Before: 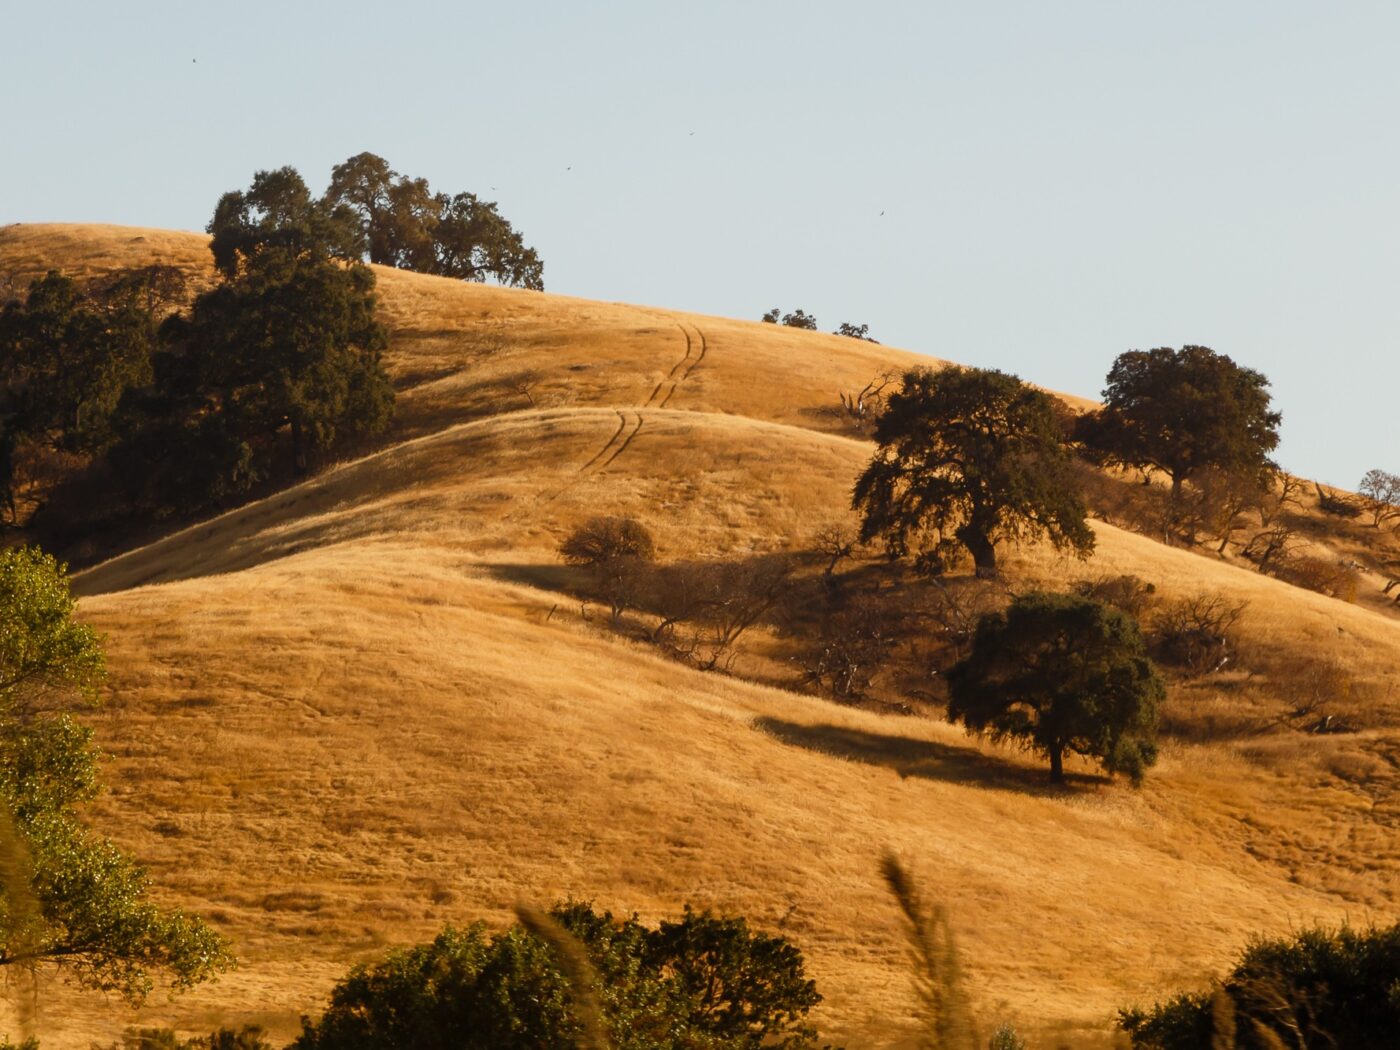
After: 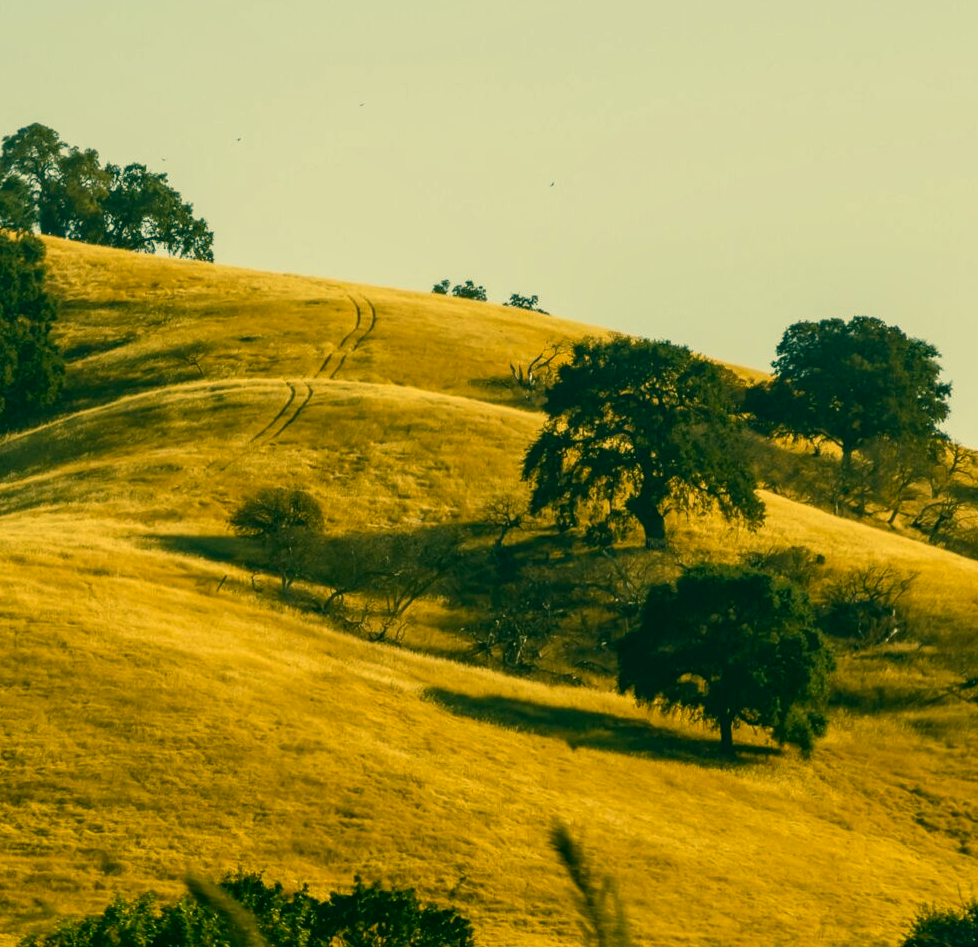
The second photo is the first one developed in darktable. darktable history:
crop and rotate: left 23.591%, top 2.798%, right 6.542%, bottom 6.996%
local contrast: on, module defaults
color correction: highlights a* 2.25, highlights b* 33.92, shadows a* -36.49, shadows b* -5.81
